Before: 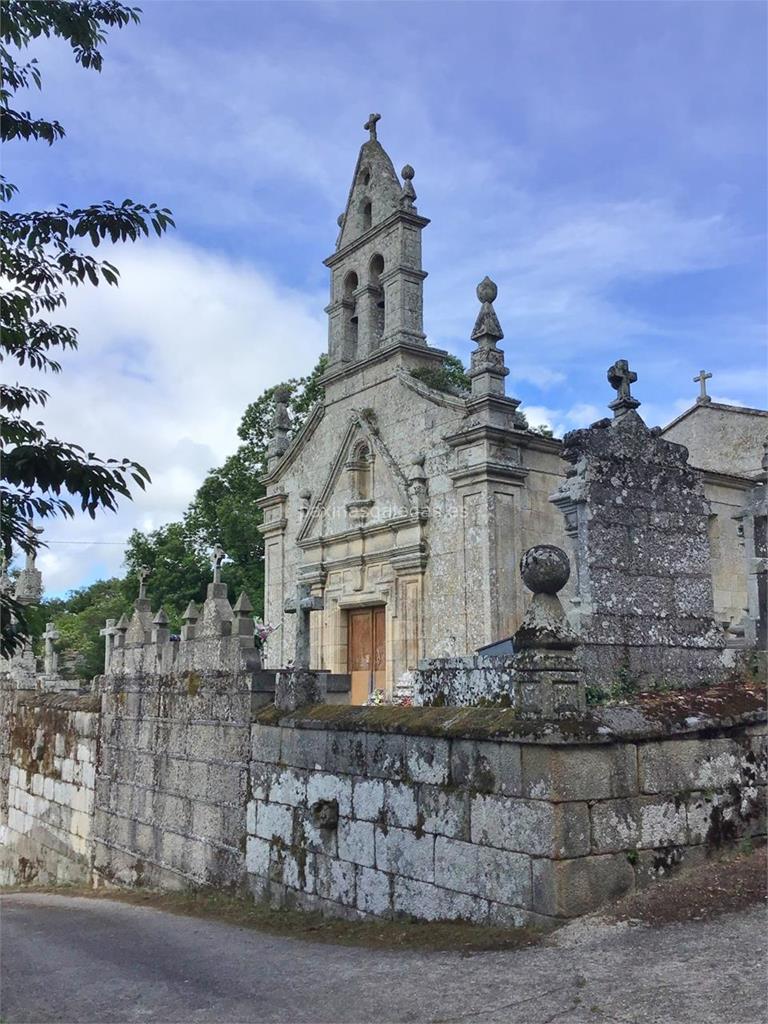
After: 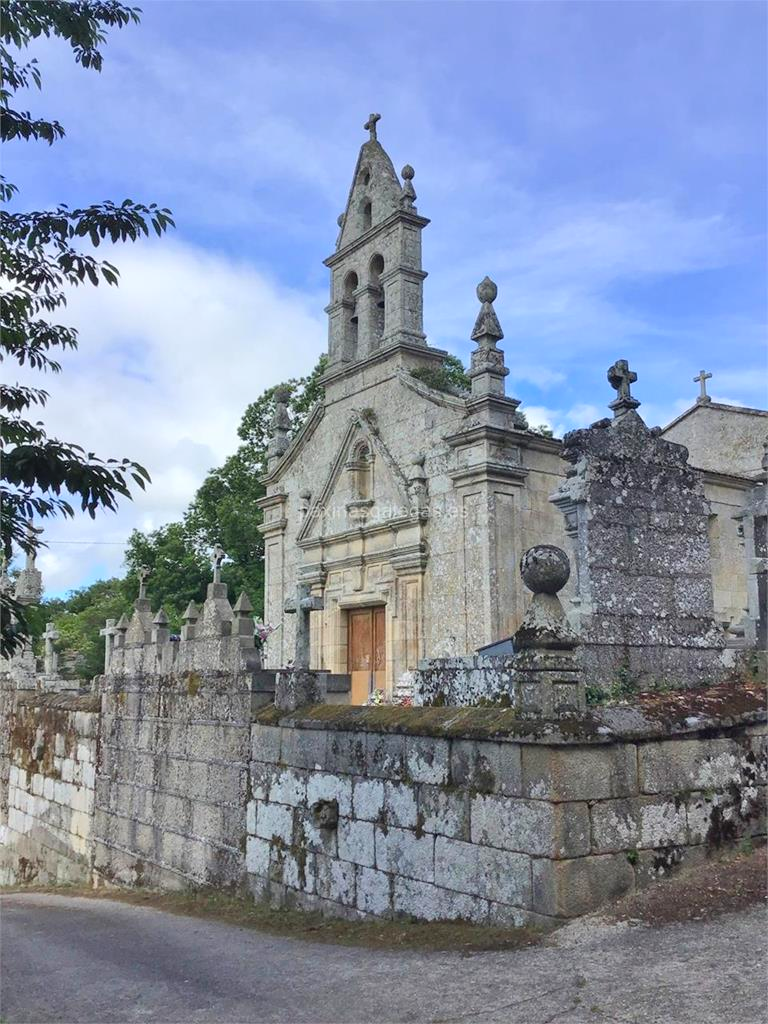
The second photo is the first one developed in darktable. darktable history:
contrast brightness saturation: contrast 0.027, brightness 0.068, saturation 0.124
